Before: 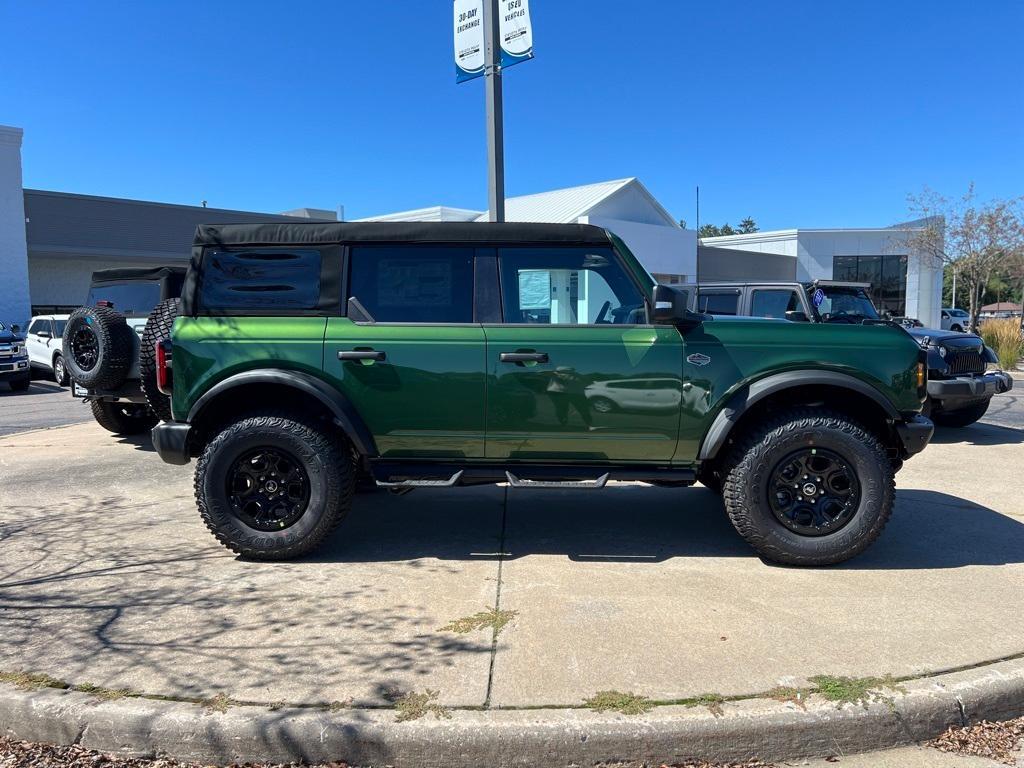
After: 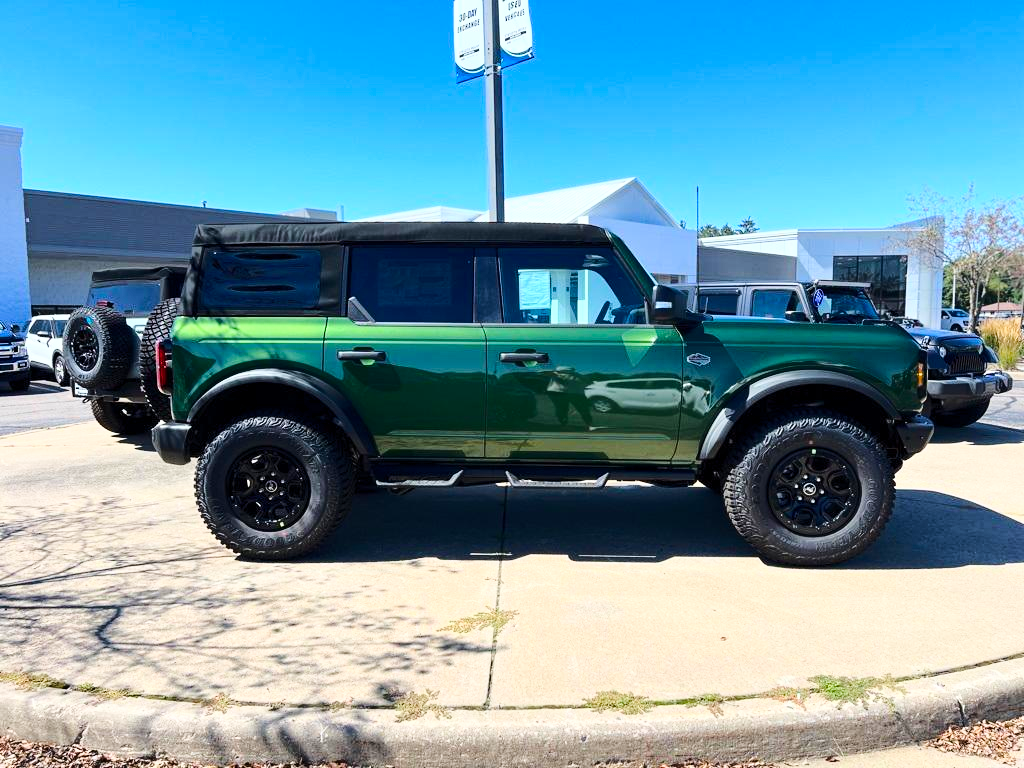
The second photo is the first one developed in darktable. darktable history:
color balance rgb: perceptual saturation grading › global saturation 20%, perceptual saturation grading › highlights -25%, perceptual saturation grading › shadows 25%
base curve: curves: ch0 [(0, 0) (0.032, 0.037) (0.105, 0.228) (0.435, 0.76) (0.856, 0.983) (1, 1)]
